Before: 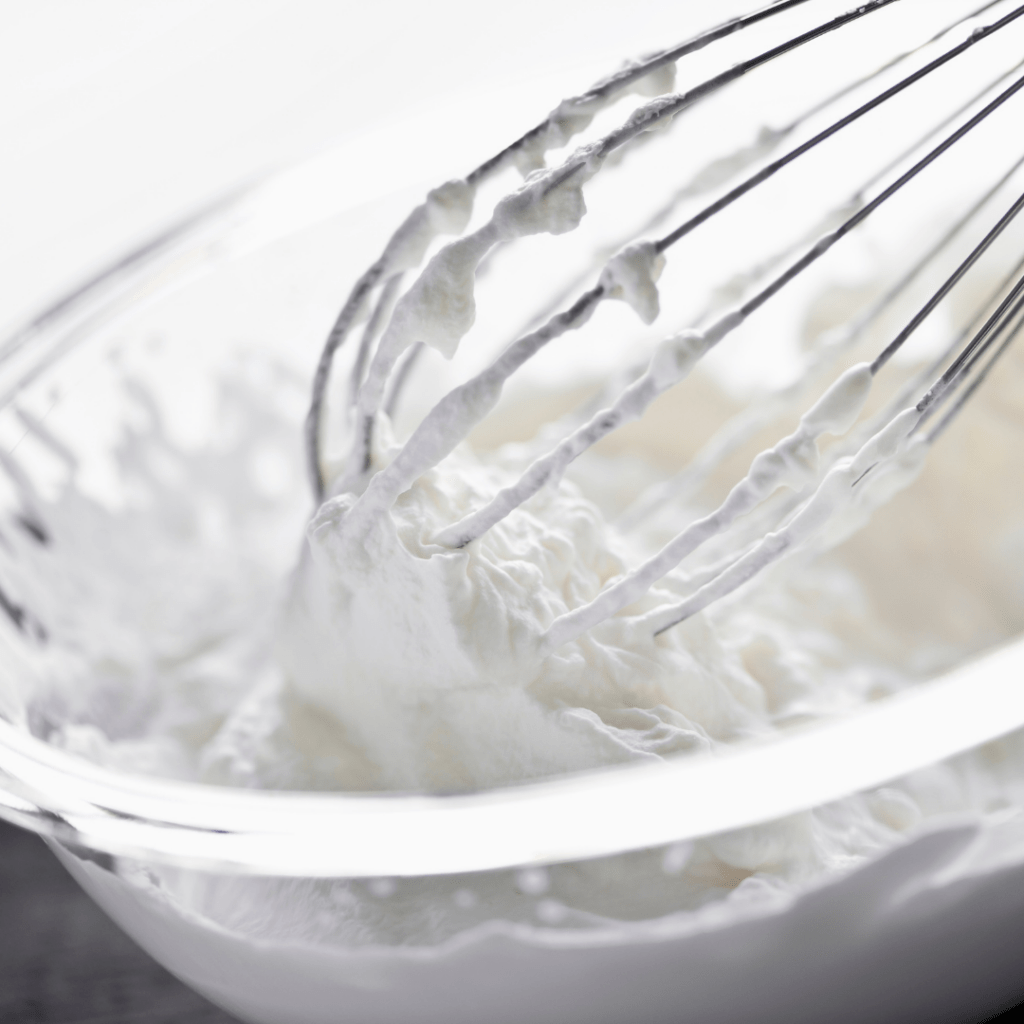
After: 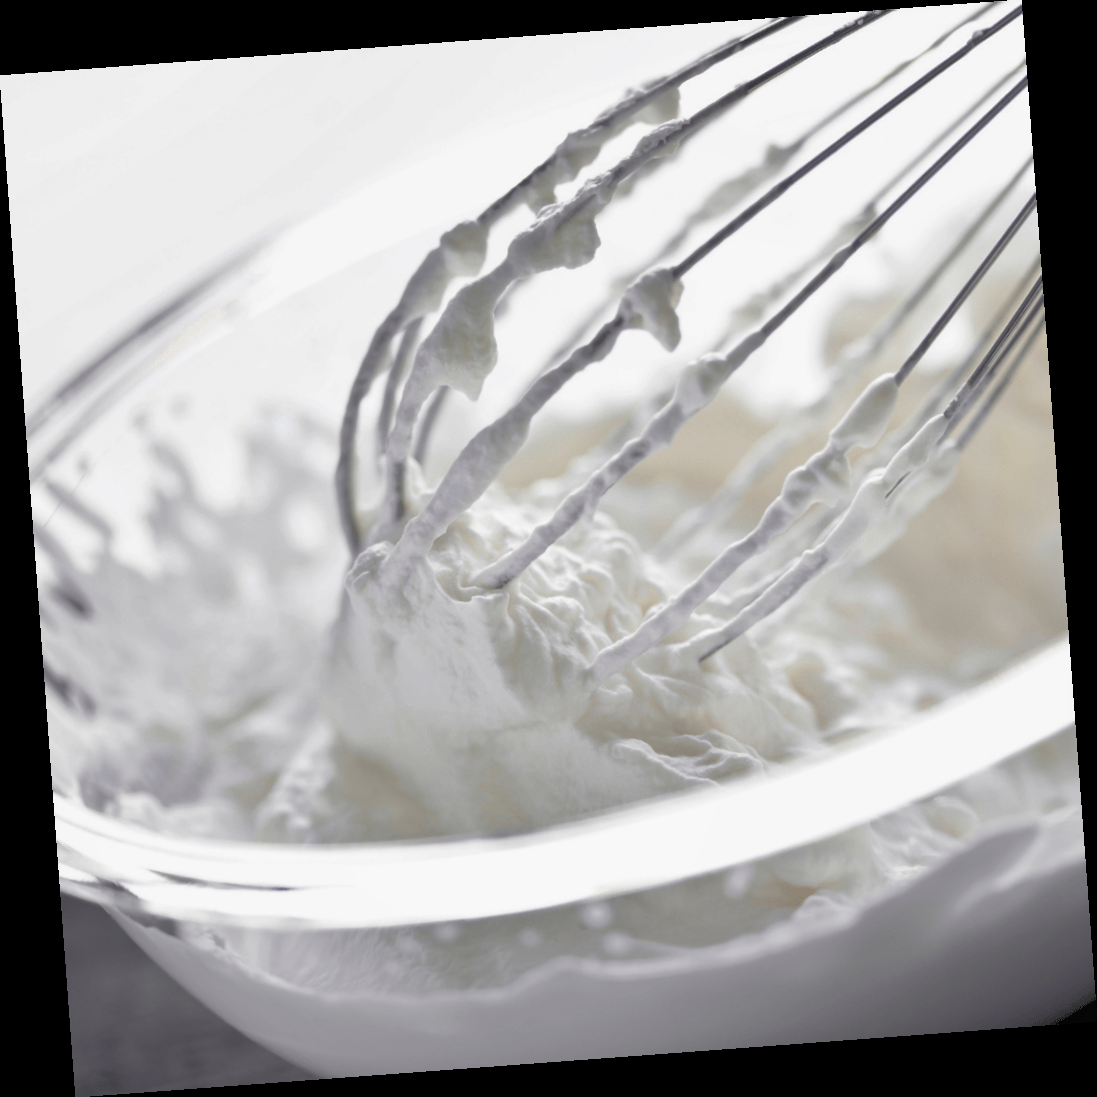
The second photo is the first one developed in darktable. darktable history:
shadows and highlights: on, module defaults
rotate and perspective: rotation -4.25°, automatic cropping off
